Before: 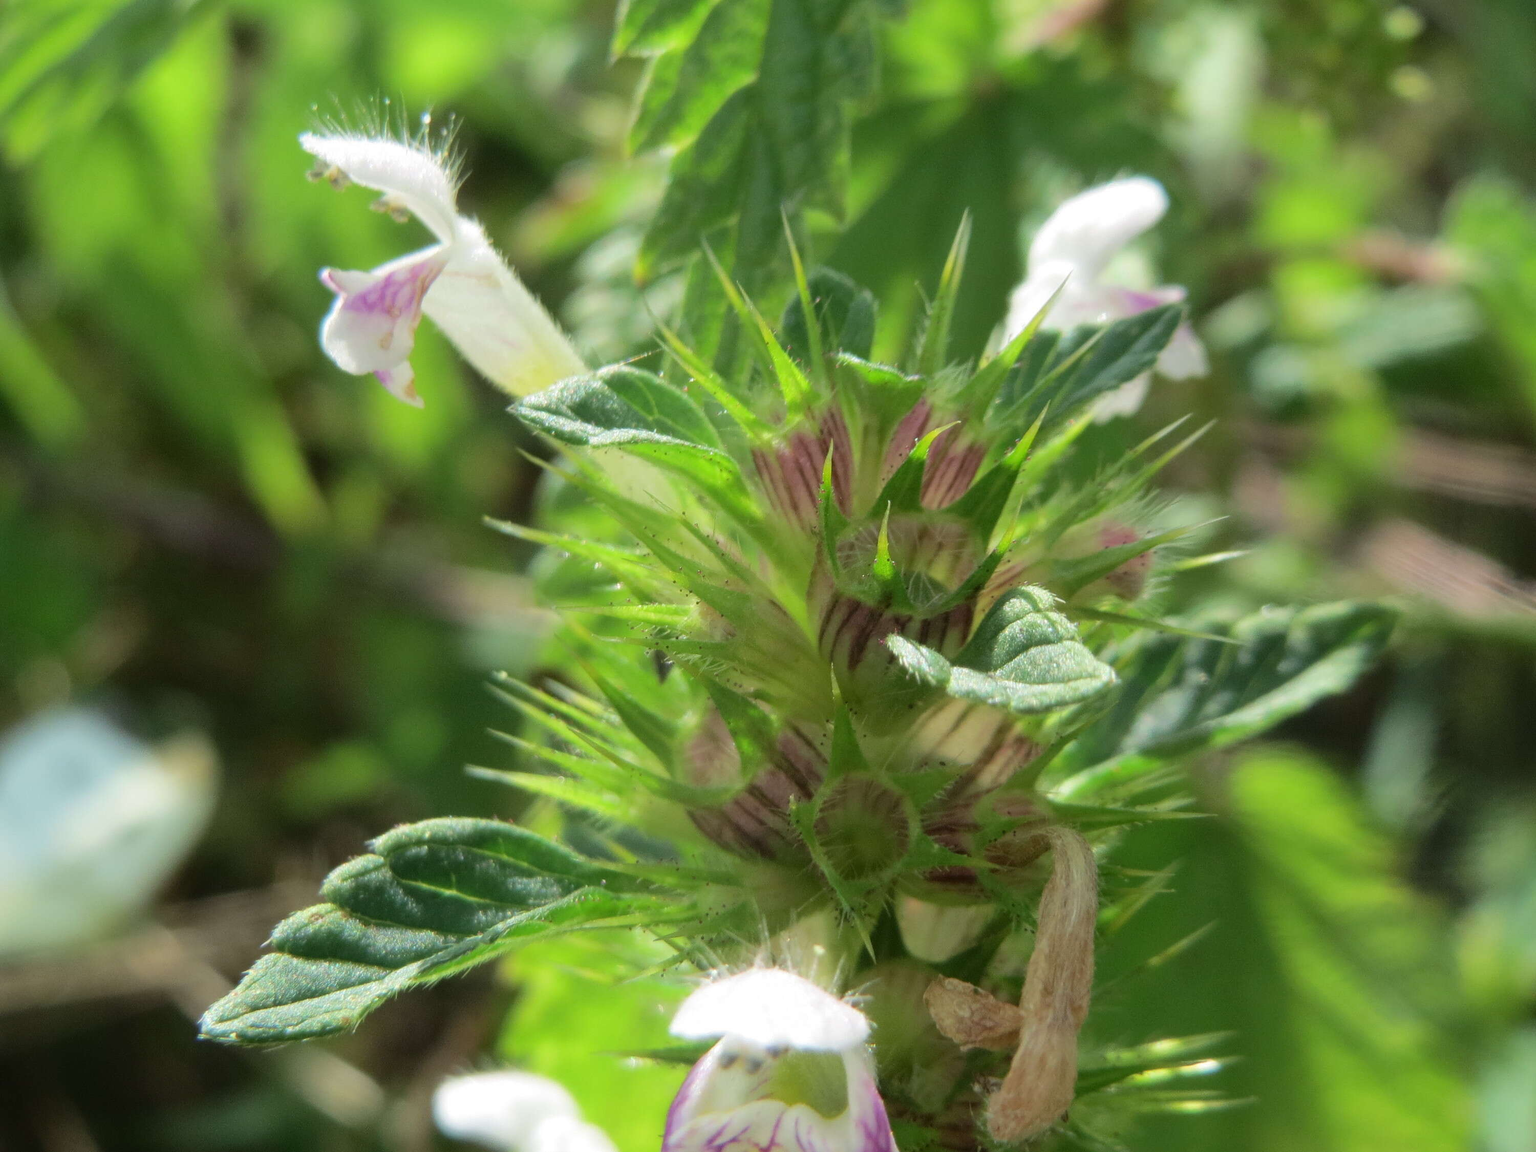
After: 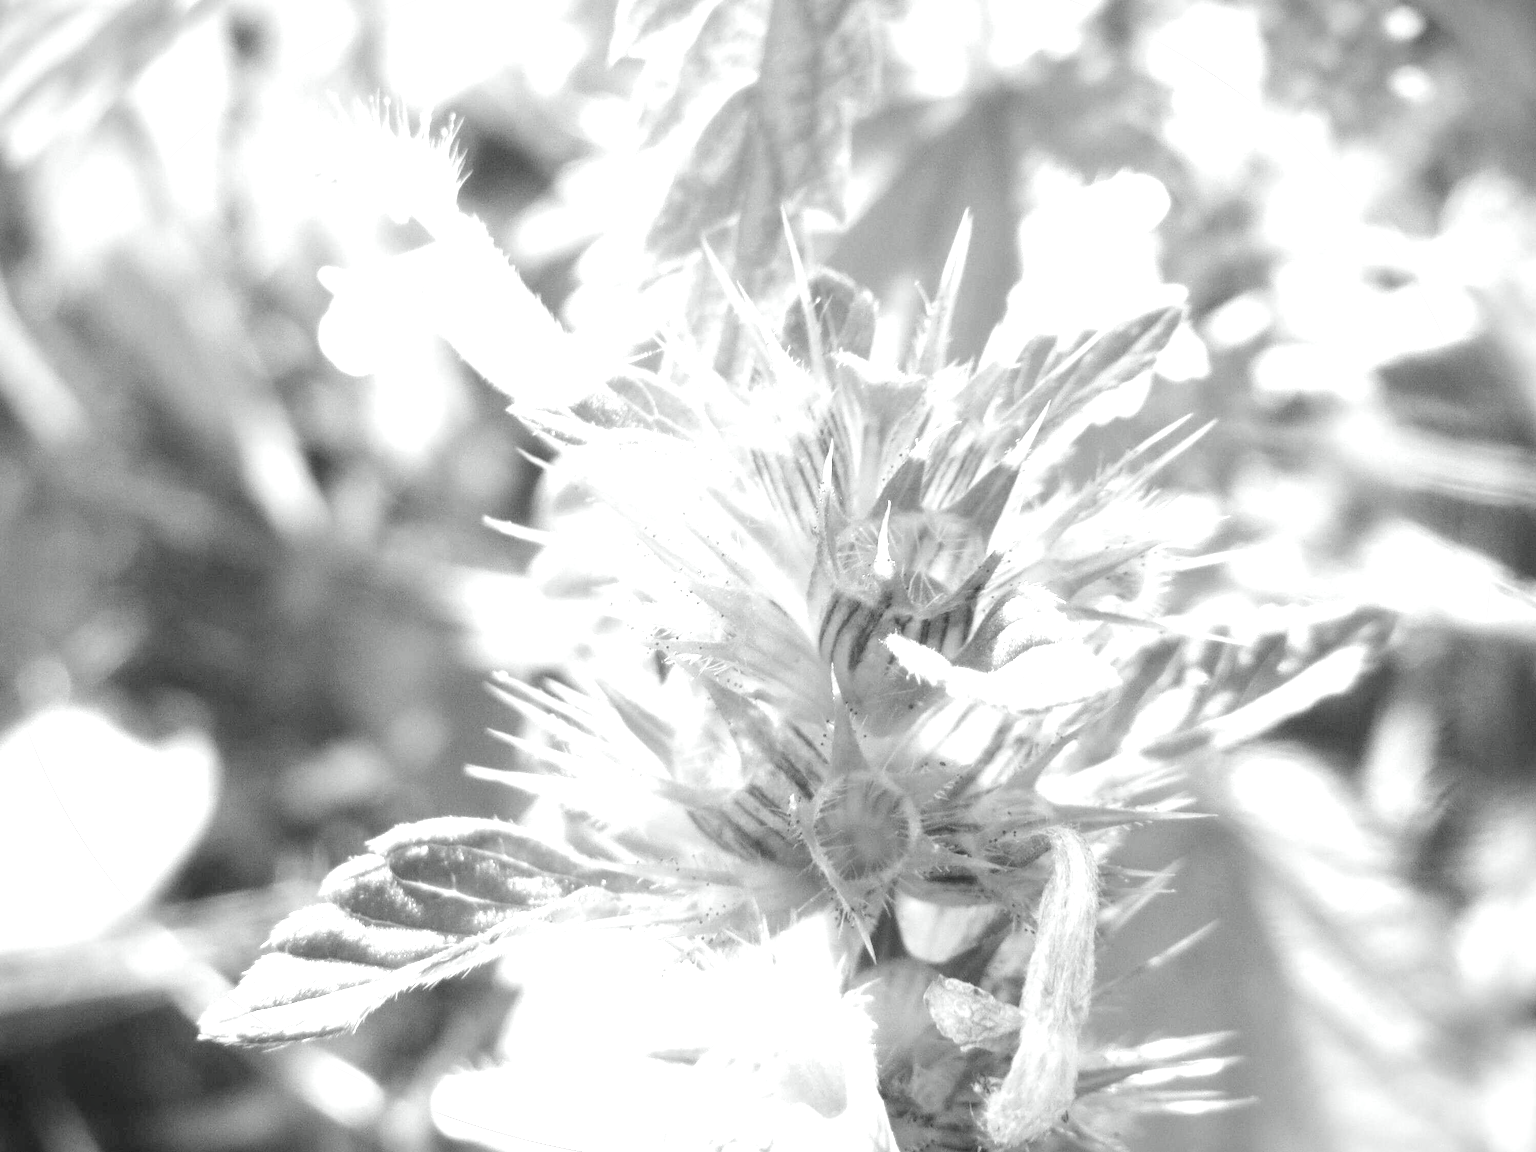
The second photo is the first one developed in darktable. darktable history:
tone curve: curves: ch0 [(0, 0) (0.07, 0.052) (0.23, 0.254) (0.486, 0.53) (0.822, 0.825) (0.994, 0.955)]; ch1 [(0, 0) (0.226, 0.261) (0.379, 0.442) (0.469, 0.472) (0.495, 0.495) (0.514, 0.504) (0.561, 0.568) (0.59, 0.612) (1, 1)]; ch2 [(0, 0) (0.269, 0.299) (0.459, 0.441) (0.498, 0.499) (0.523, 0.52) (0.551, 0.576) (0.629, 0.643) (0.659, 0.681) (0.718, 0.764) (1, 1)], color space Lab, independent channels, preserve colors none
vignetting: fall-off start 97.23%, saturation -0.024, center (-0.033, -0.042), width/height ratio 1.179, unbound false
exposure: black level correction 0.001, exposure 2.607 EV, compensate exposure bias true, compensate highlight preservation false
color calibration: output gray [0.22, 0.42, 0.37, 0], gray › normalize channels true, illuminant same as pipeline (D50), adaptation XYZ, x 0.346, y 0.359, gamut compression 0
